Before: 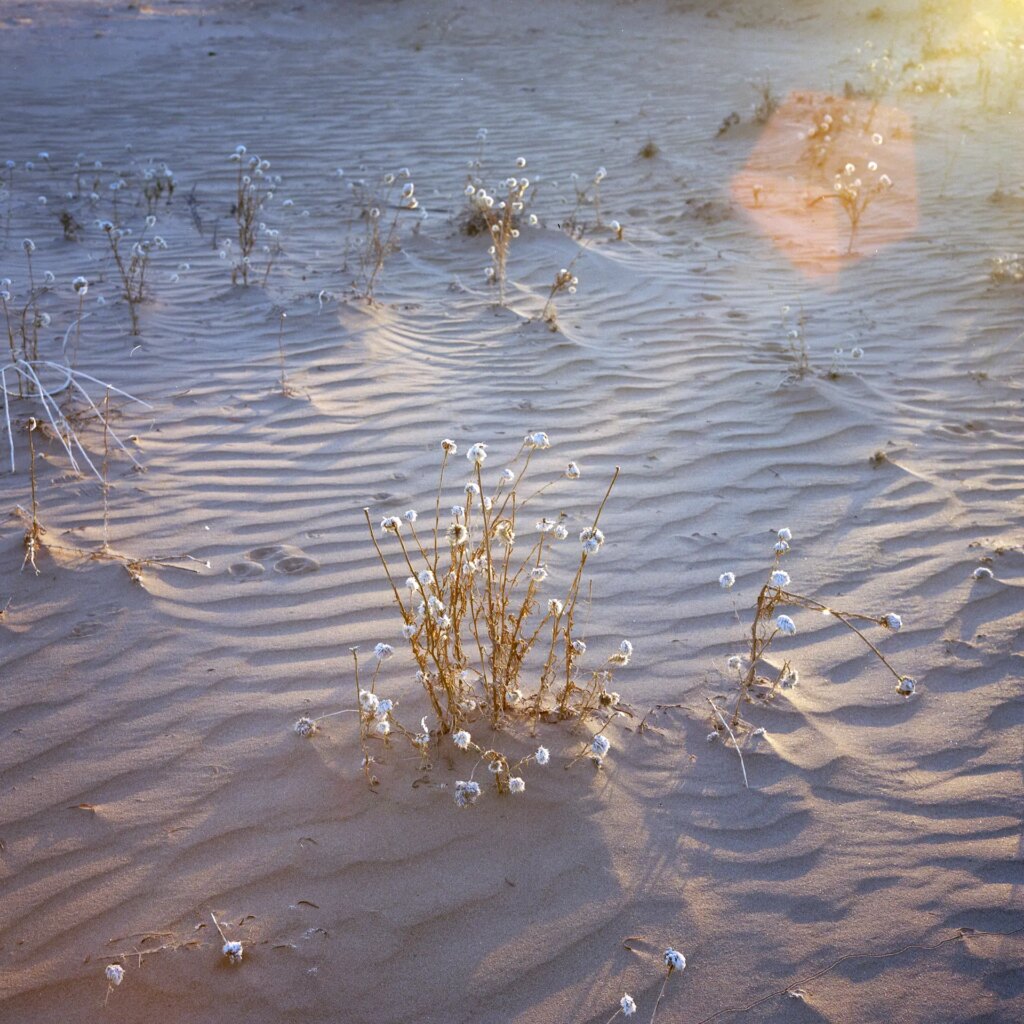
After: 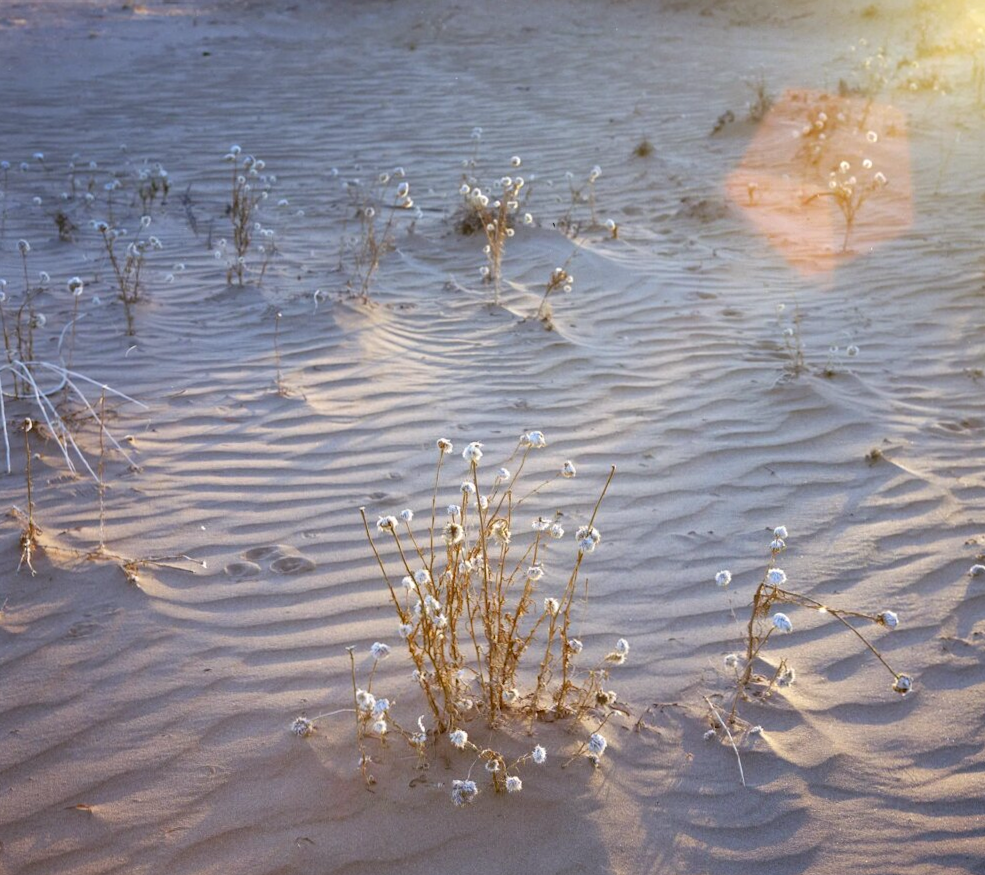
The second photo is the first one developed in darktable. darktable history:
white balance: red 1.009, blue 0.985
crop and rotate: angle 0.2°, left 0.275%, right 3.127%, bottom 14.18%
